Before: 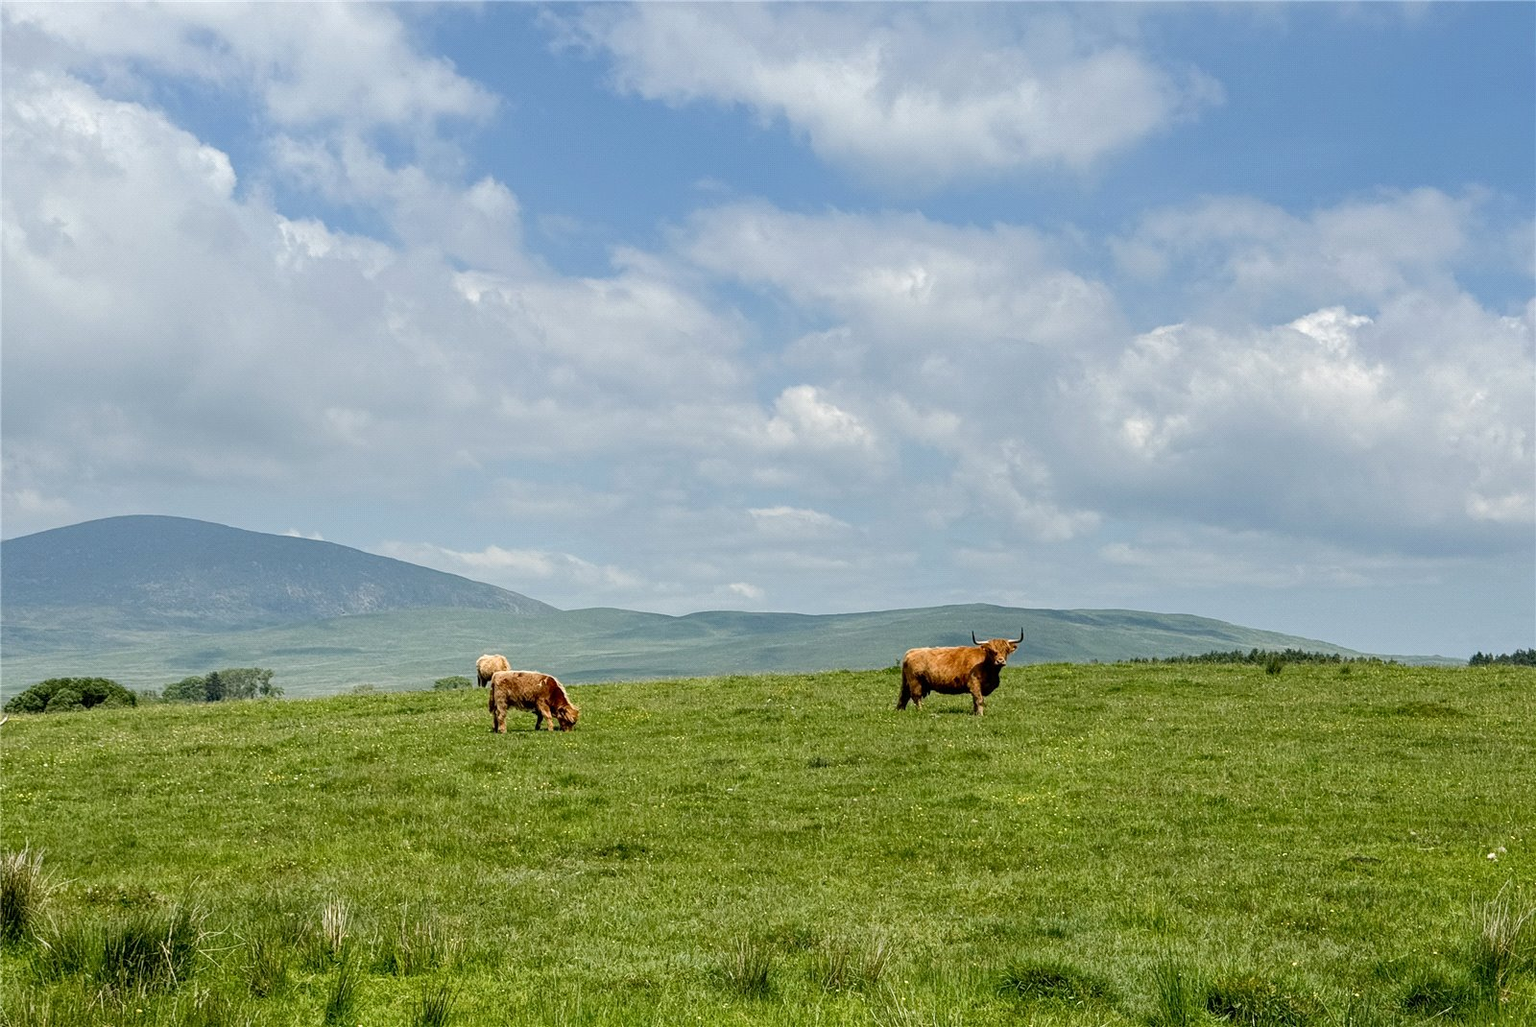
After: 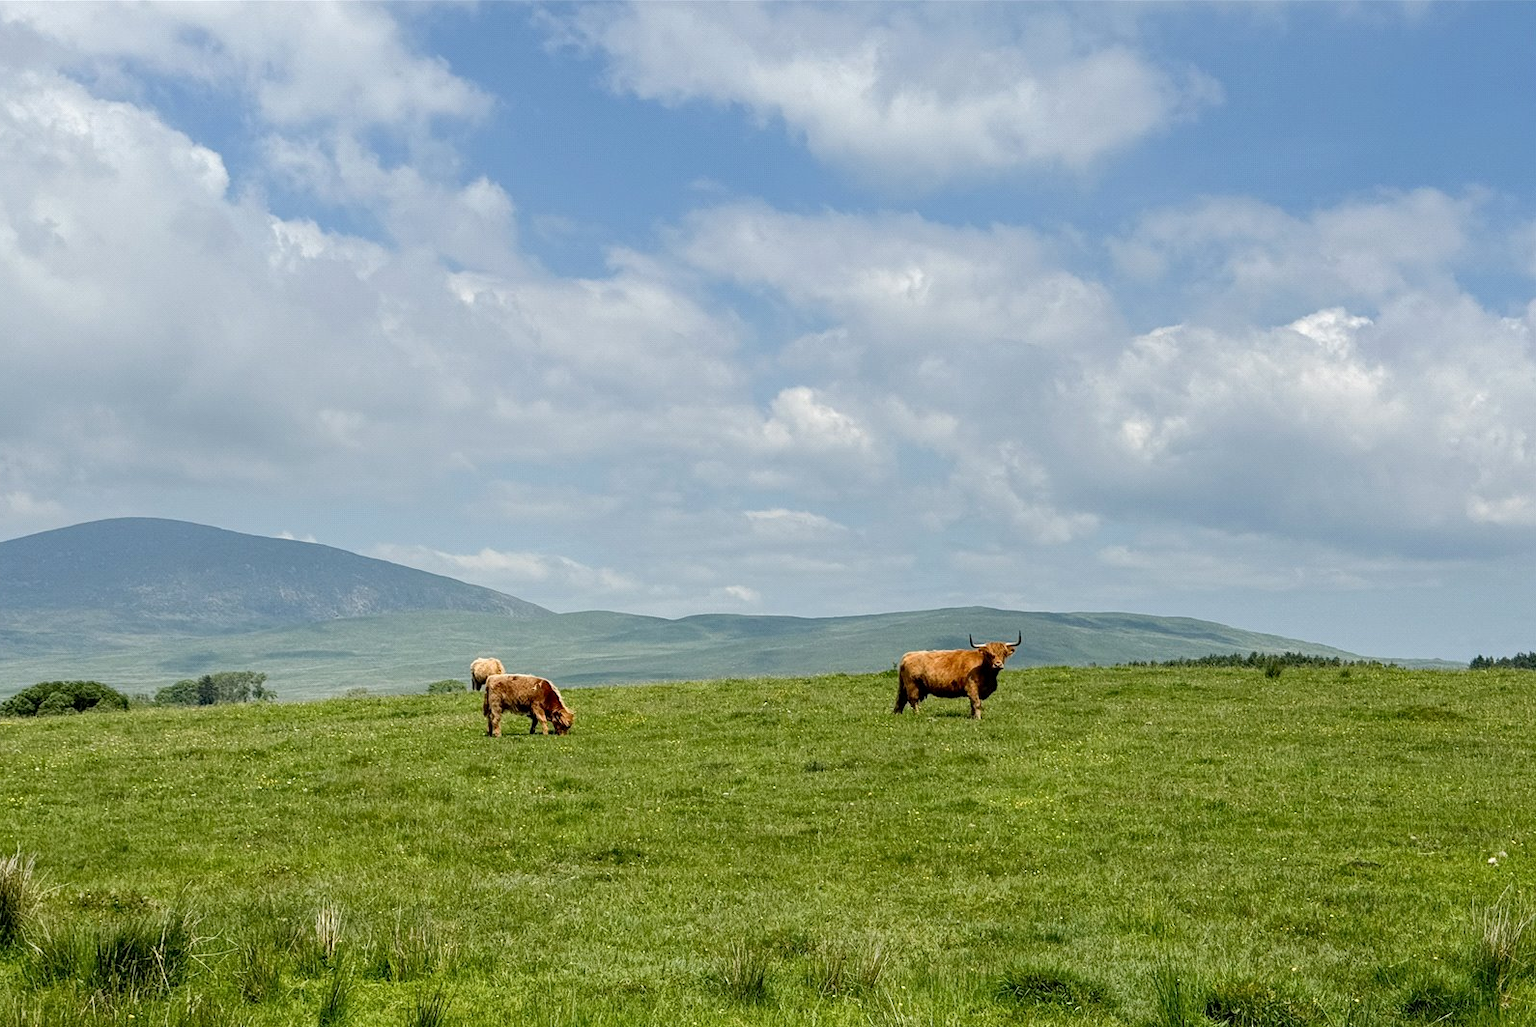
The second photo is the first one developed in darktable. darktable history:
exposure: black level correction 0.001, compensate highlight preservation false
crop and rotate: left 0.614%, top 0.179%, bottom 0.309%
